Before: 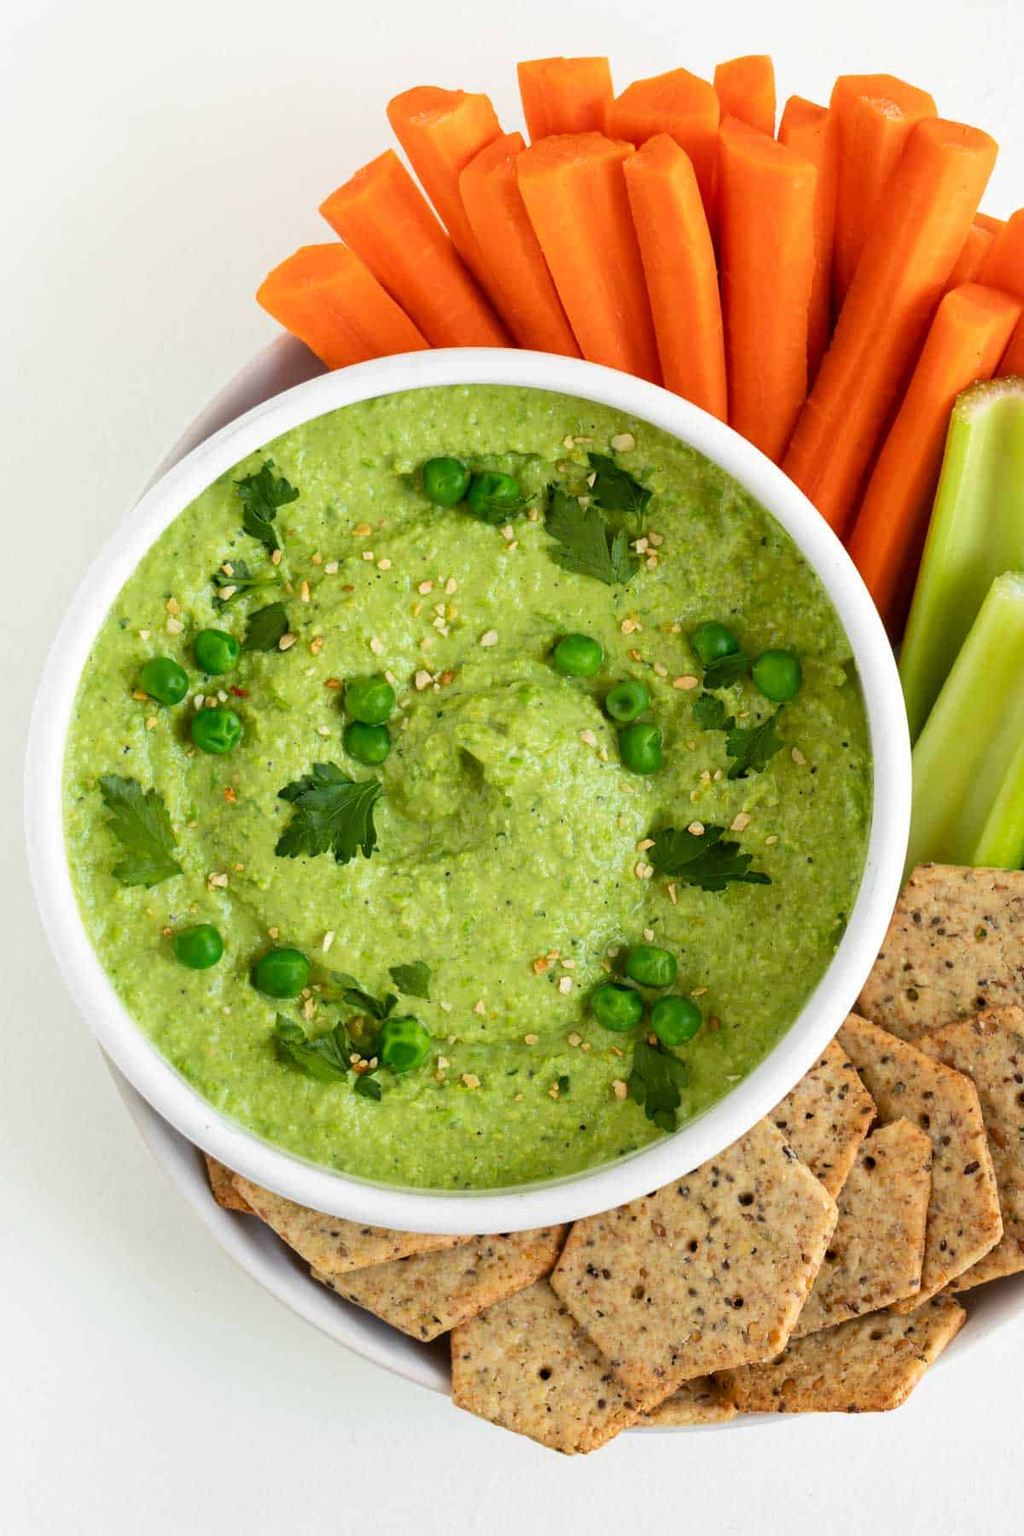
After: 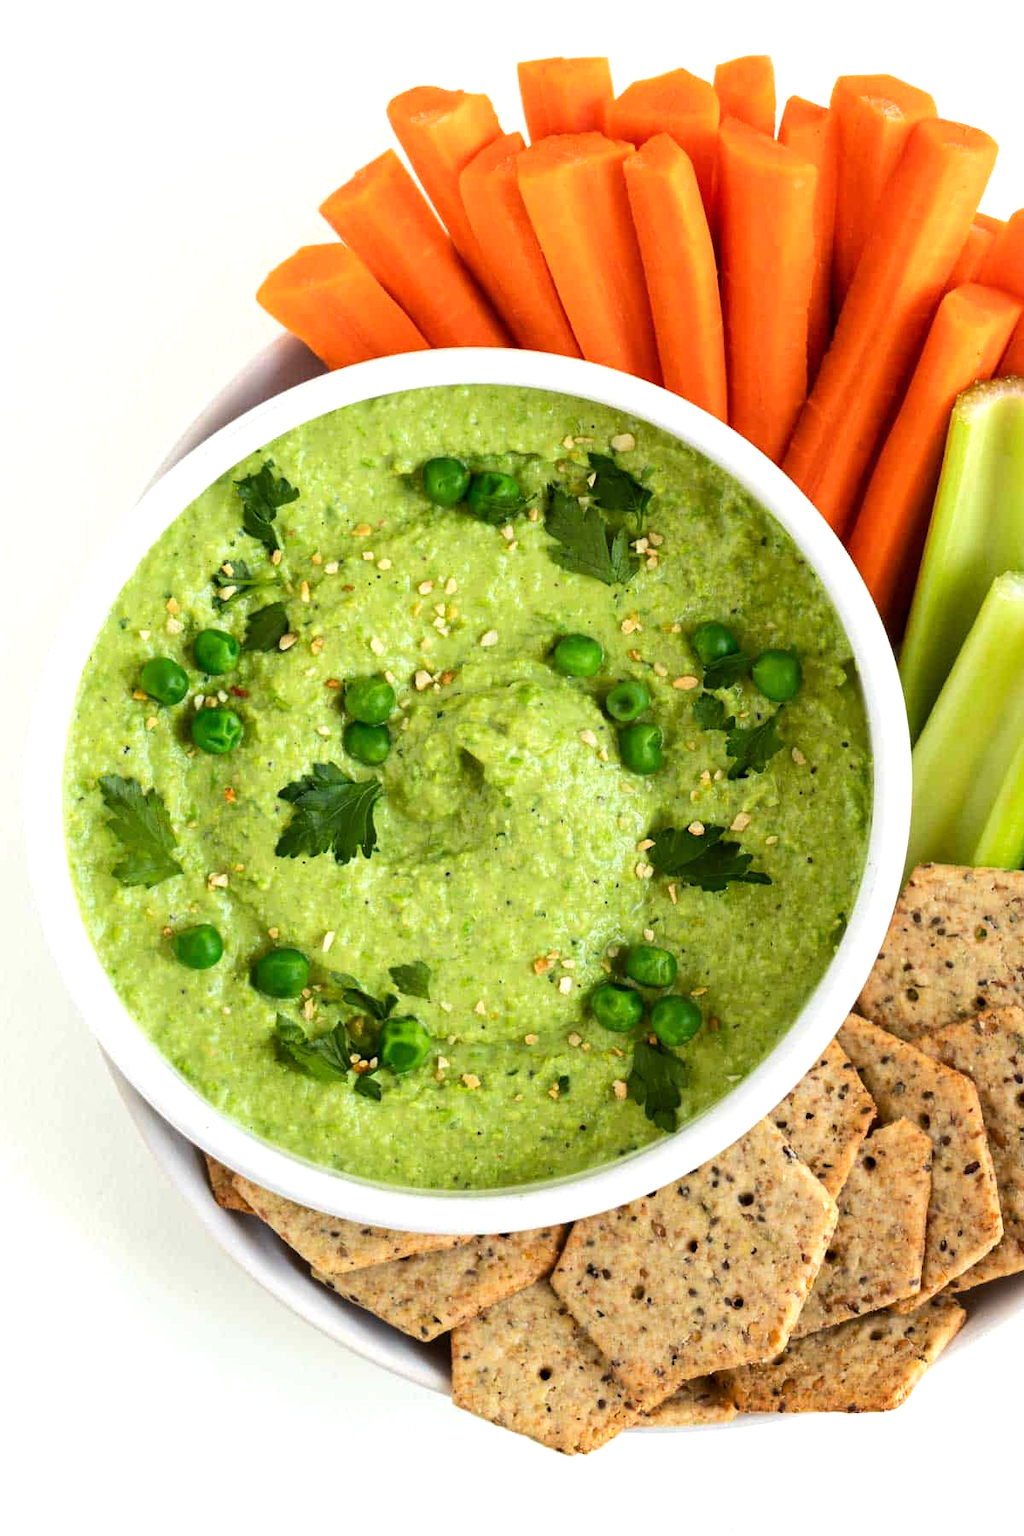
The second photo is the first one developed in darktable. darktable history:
tone equalizer: -8 EV -0.429 EV, -7 EV -0.427 EV, -6 EV -0.36 EV, -5 EV -0.246 EV, -3 EV 0.257 EV, -2 EV 0.344 EV, -1 EV 0.406 EV, +0 EV 0.398 EV, edges refinement/feathering 500, mask exposure compensation -1.57 EV, preserve details no
